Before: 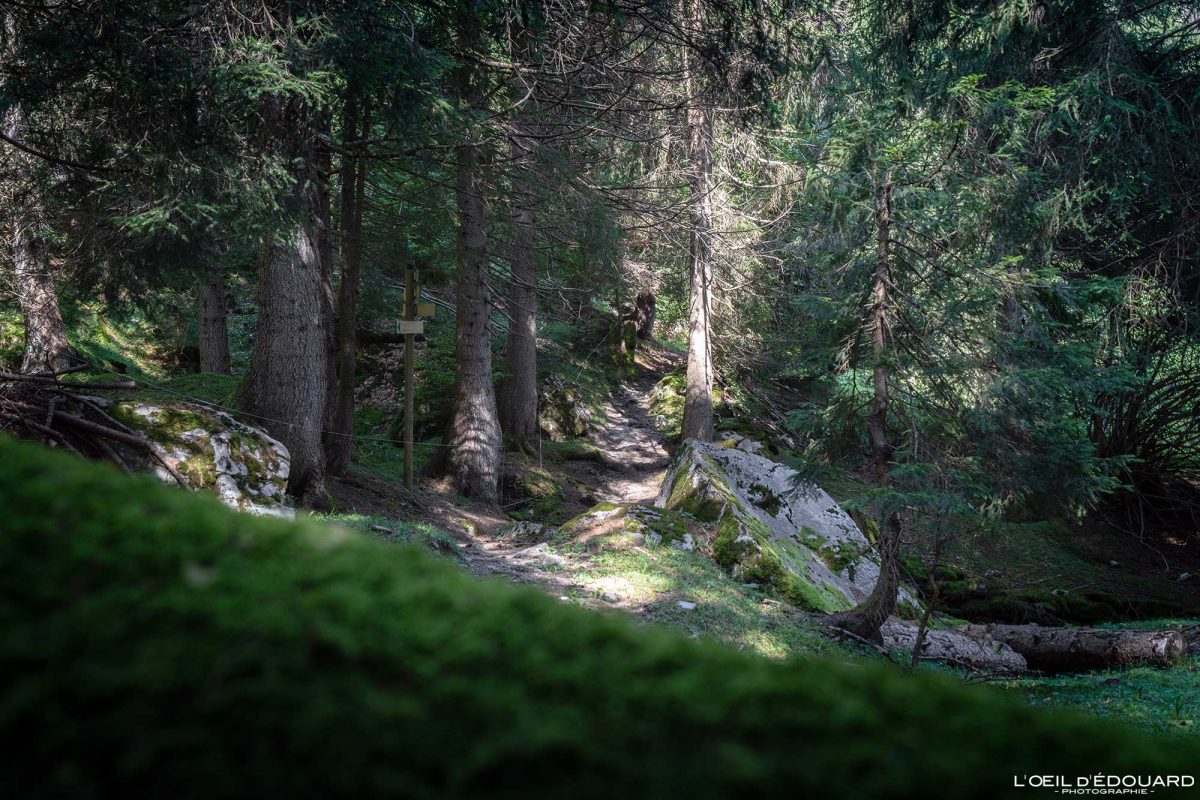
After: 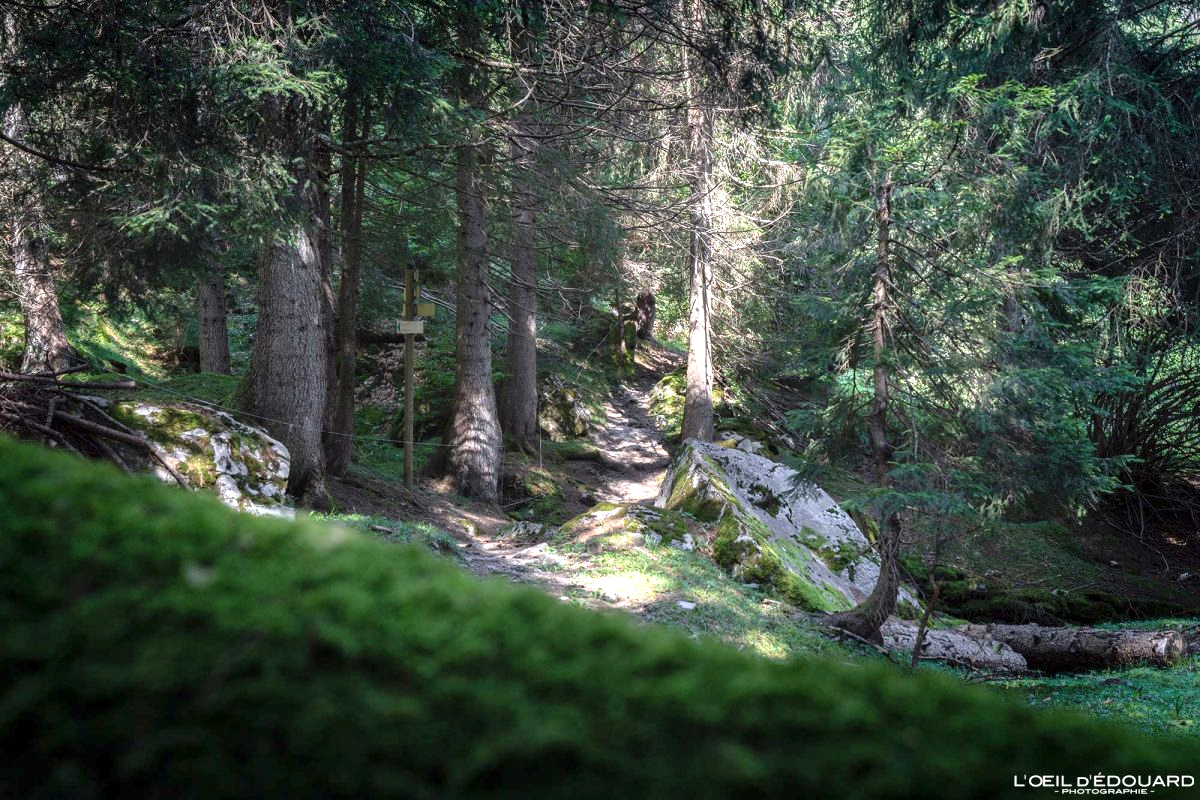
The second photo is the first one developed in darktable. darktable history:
exposure: exposure 0.665 EV, compensate highlight preservation false
shadows and highlights: shadows 29.28, highlights -29.01, low approximation 0.01, soften with gaussian
color balance rgb: shadows lift › hue 87.92°, perceptual saturation grading › global saturation 0.137%
